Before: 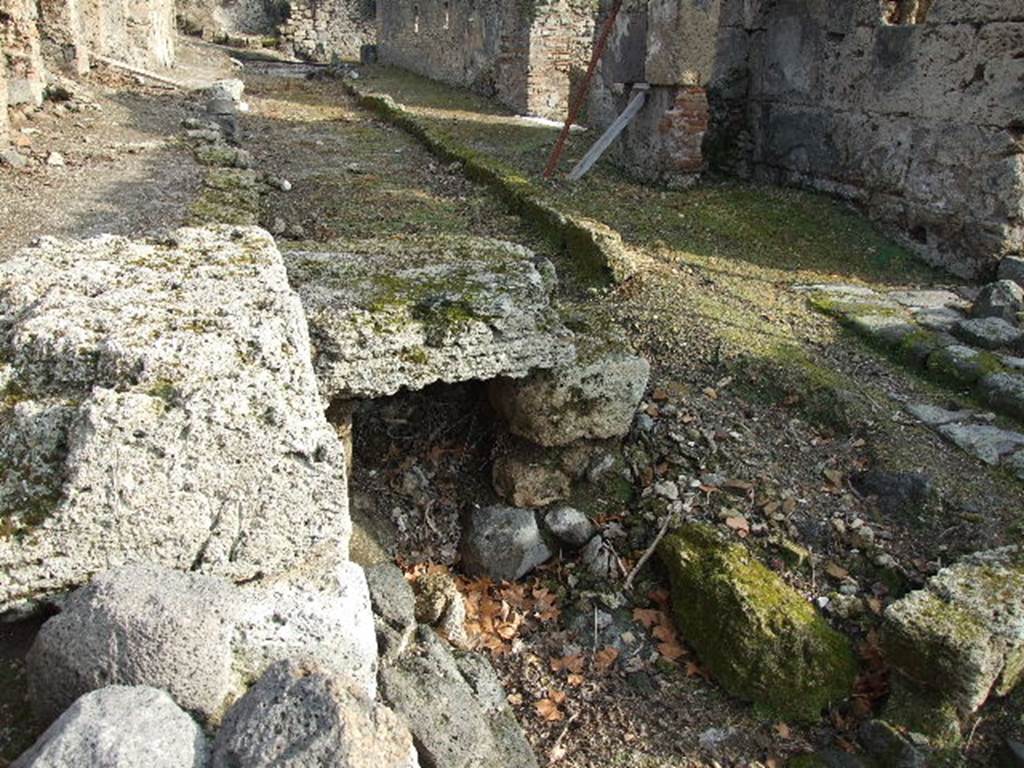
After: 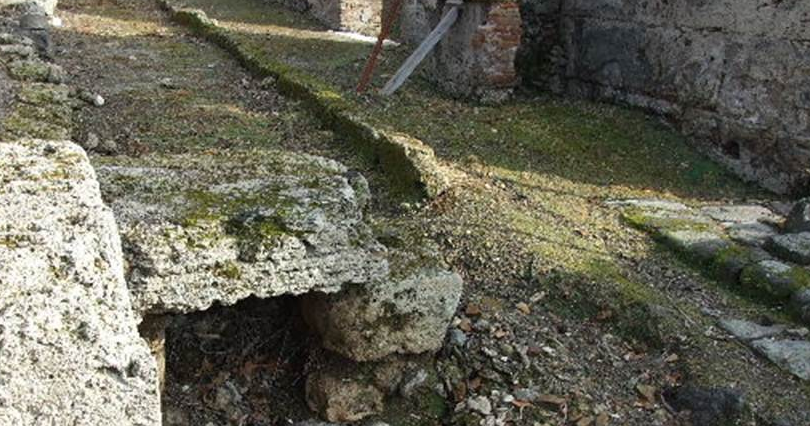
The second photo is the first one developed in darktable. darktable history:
crop: left 18.313%, top 11.11%, right 2.515%, bottom 33.351%
